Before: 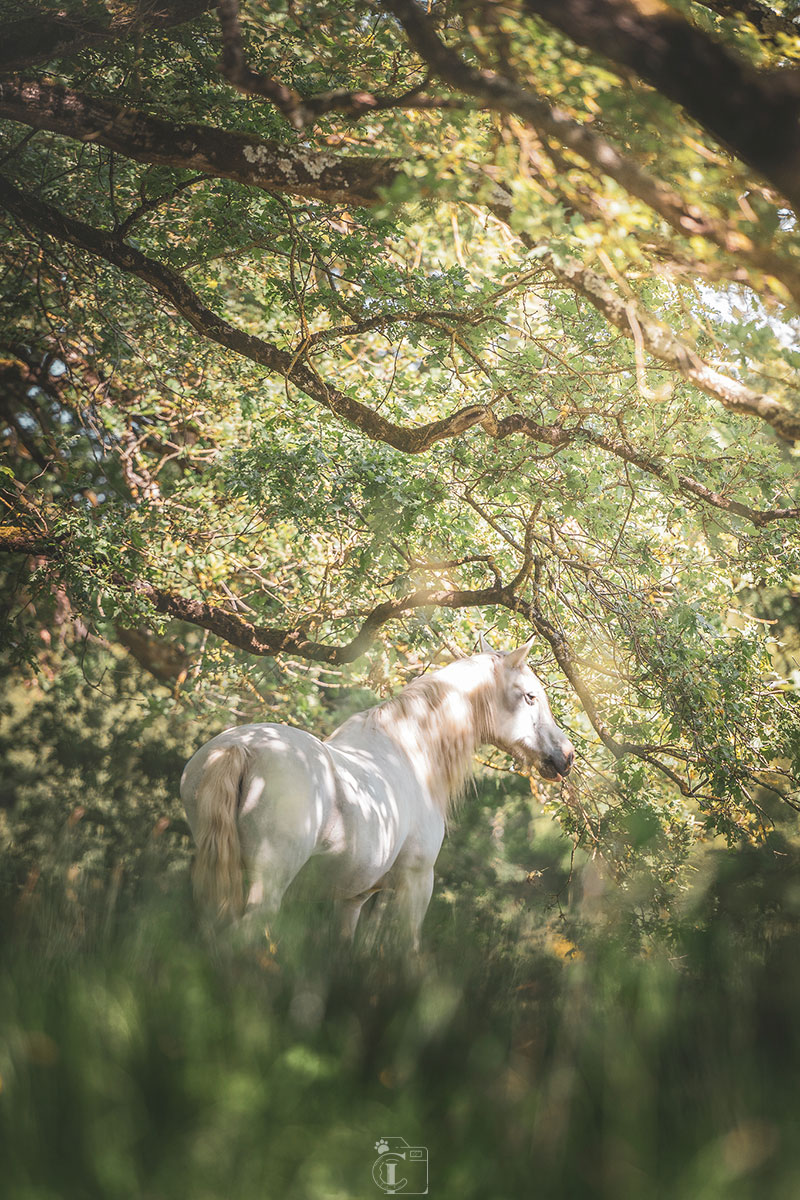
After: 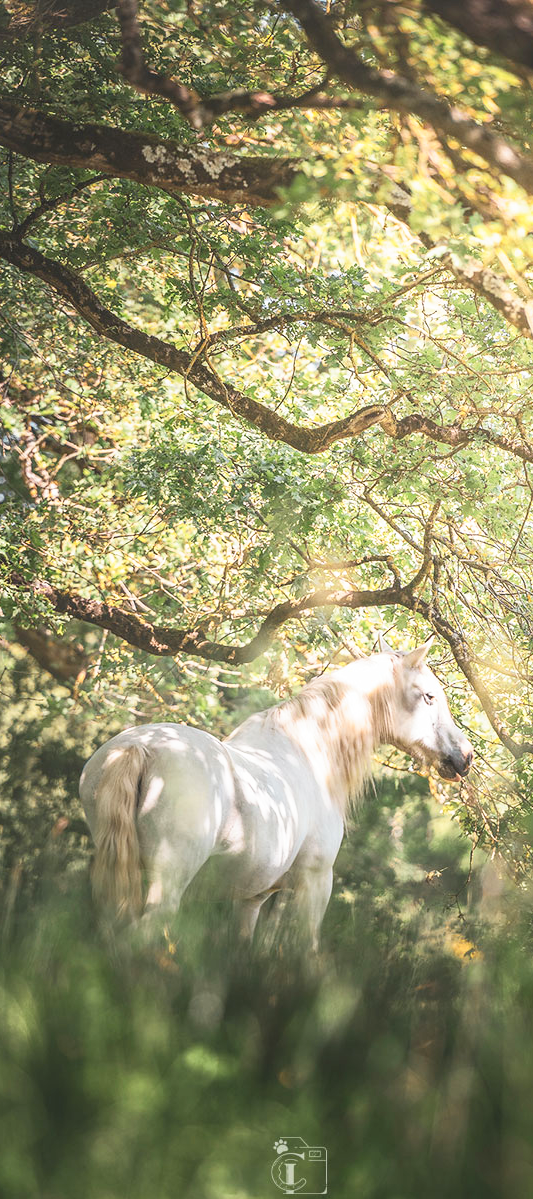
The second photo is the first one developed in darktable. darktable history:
contrast brightness saturation: contrast 0.1, brightness 0.02, saturation 0.02
base curve: curves: ch0 [(0, 0) (0.688, 0.865) (1, 1)], preserve colors none
crop and rotate: left 12.648%, right 20.685%
